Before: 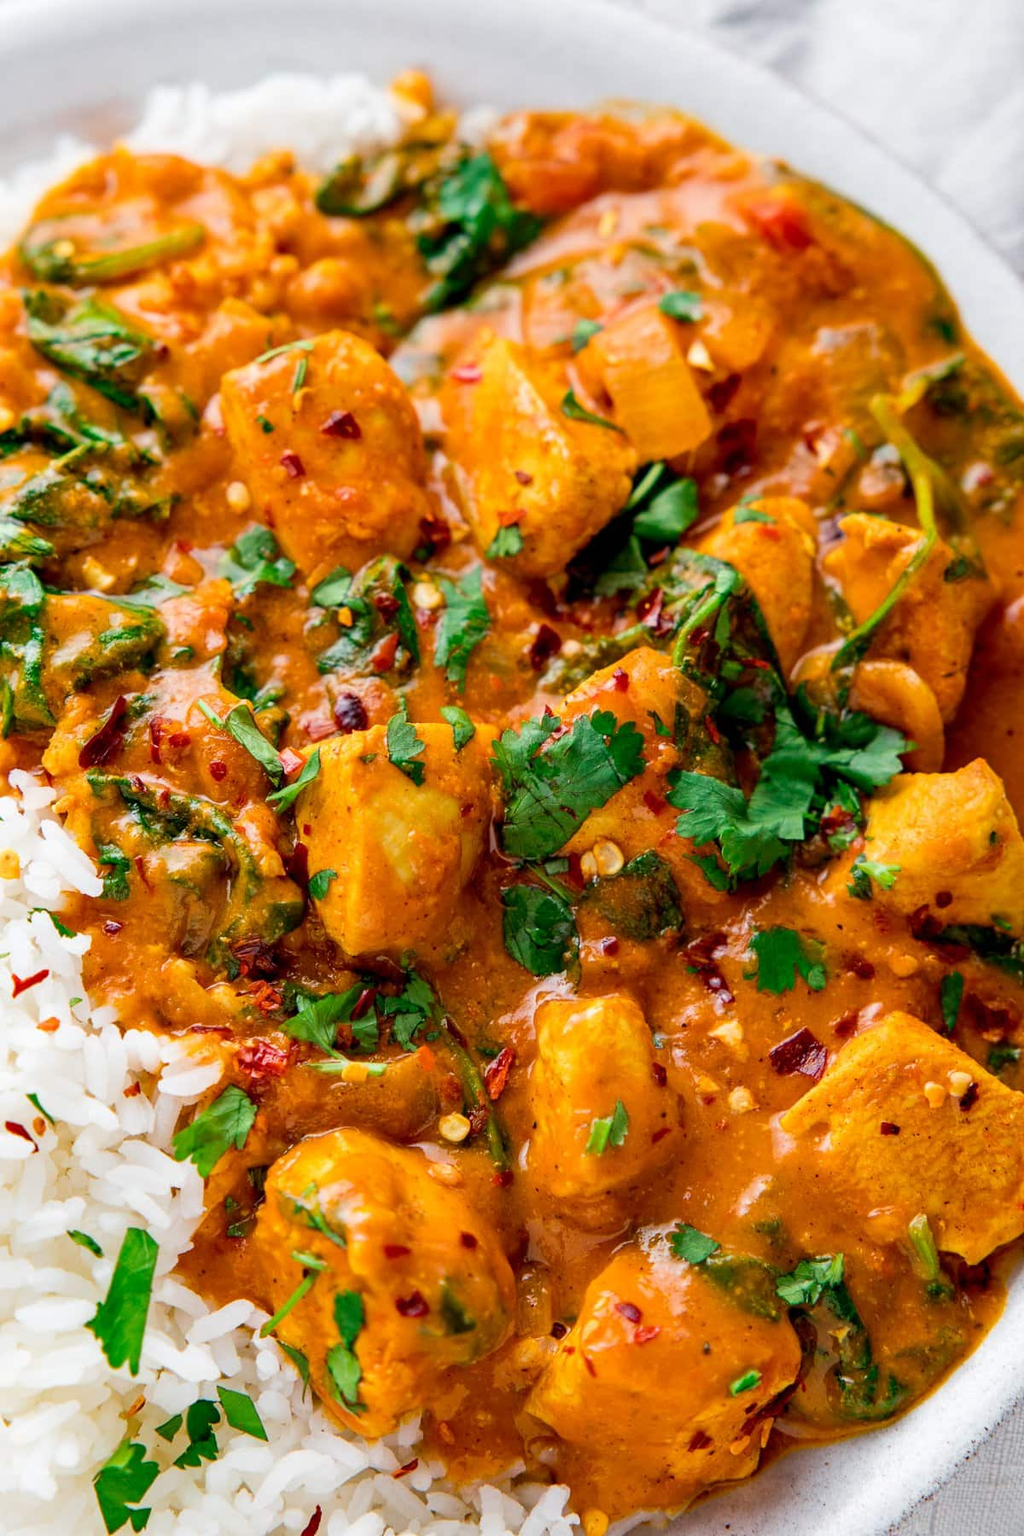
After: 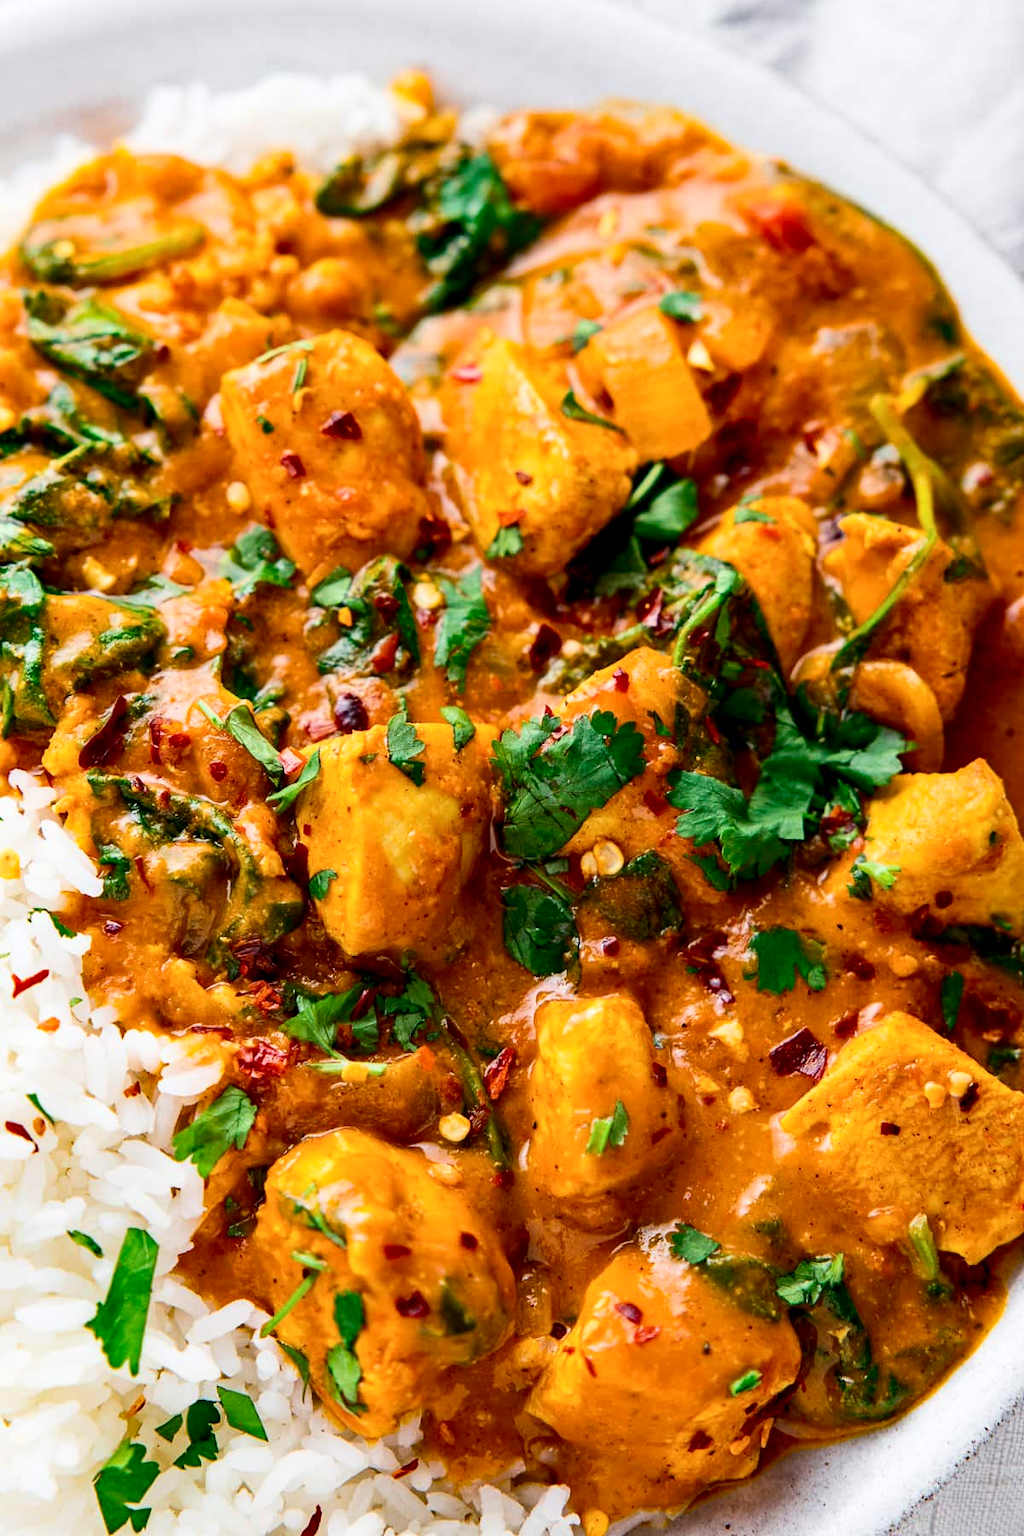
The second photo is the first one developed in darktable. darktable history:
contrast brightness saturation: contrast 0.22
haze removal: compatibility mode true, adaptive false
exposure: black level correction 0.001, compensate highlight preservation false
